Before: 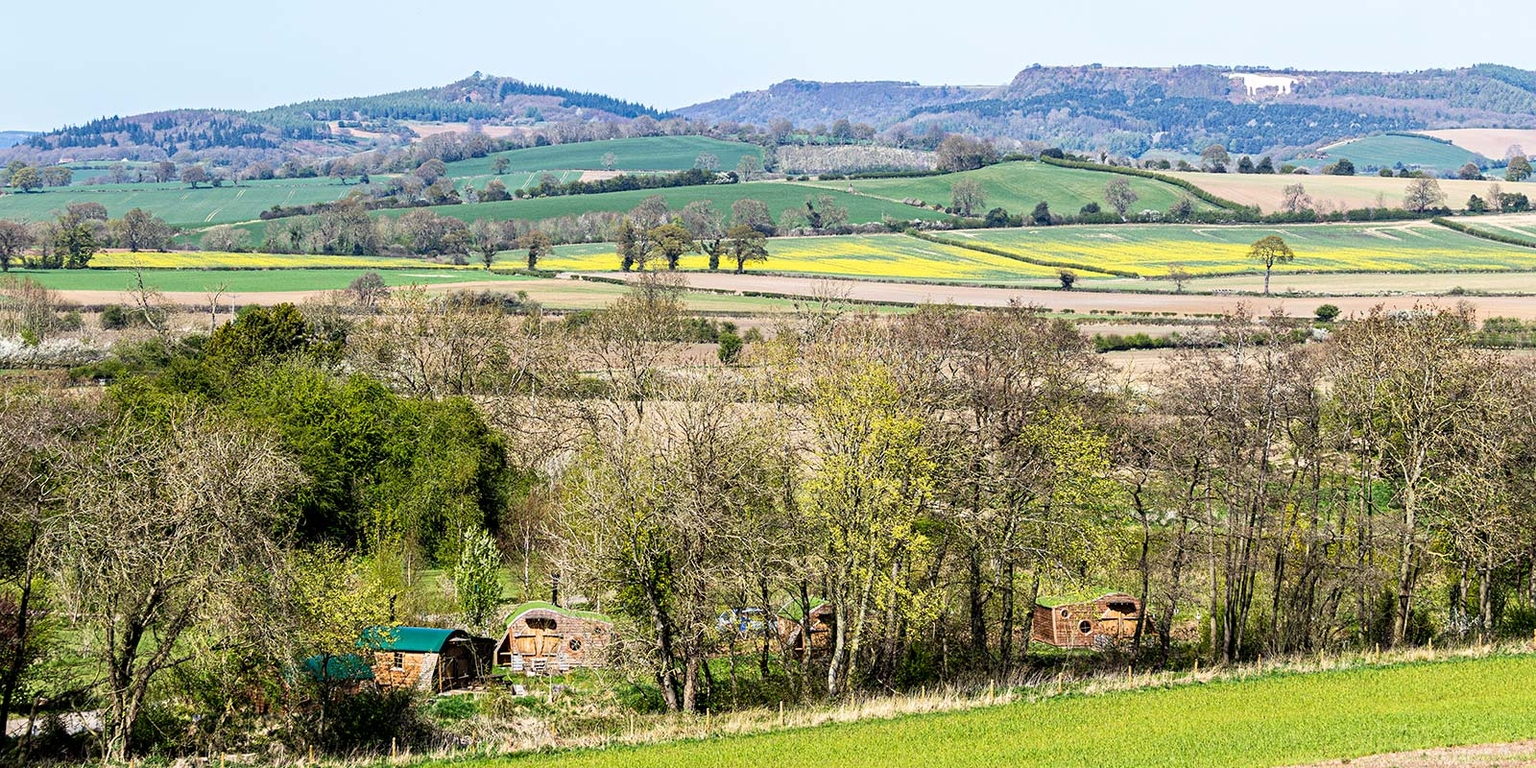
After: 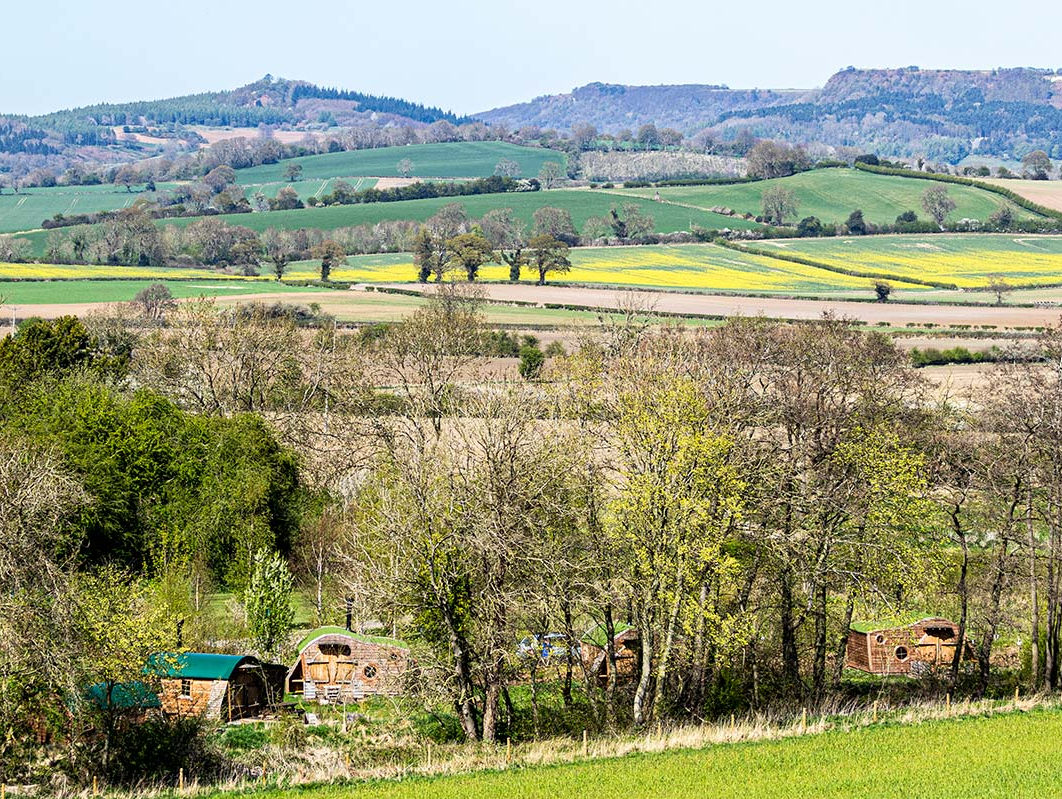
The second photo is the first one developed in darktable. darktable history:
crop and rotate: left 14.327%, right 19.288%
